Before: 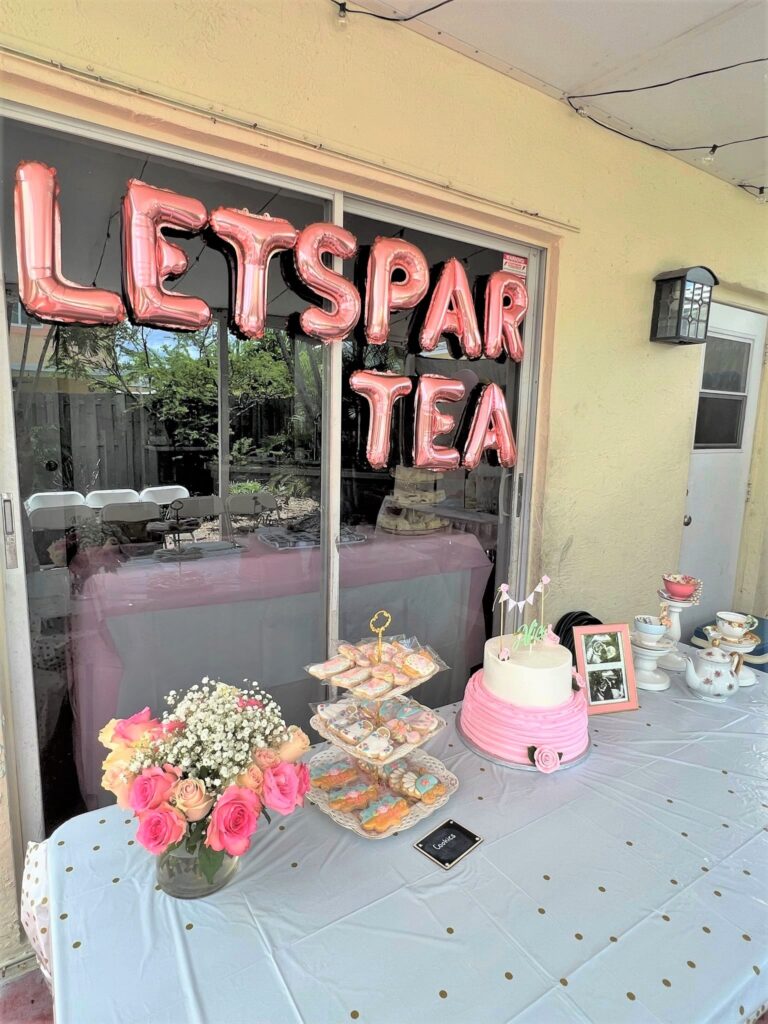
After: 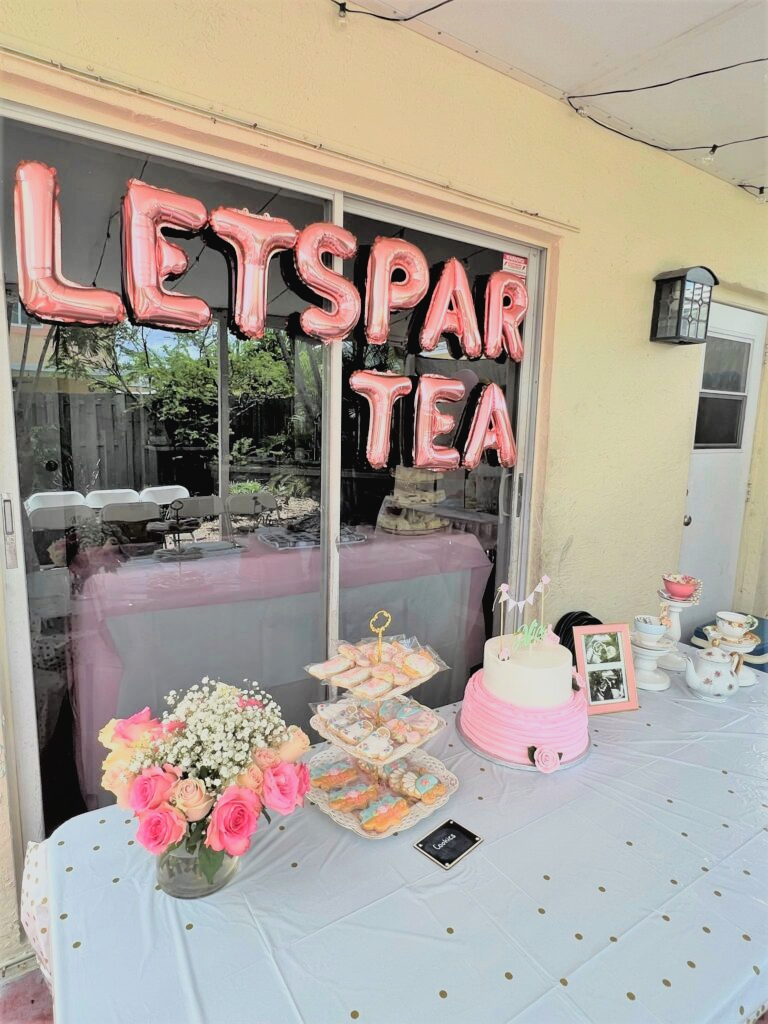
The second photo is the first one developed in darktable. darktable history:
filmic rgb: black relative exposure -7.65 EV, white relative exposure 4.56 EV, hardness 3.61
tone curve: curves: ch0 [(0, 0.028) (0.138, 0.156) (0.468, 0.516) (0.754, 0.823) (1, 1)], color space Lab, linked channels, preserve colors none
